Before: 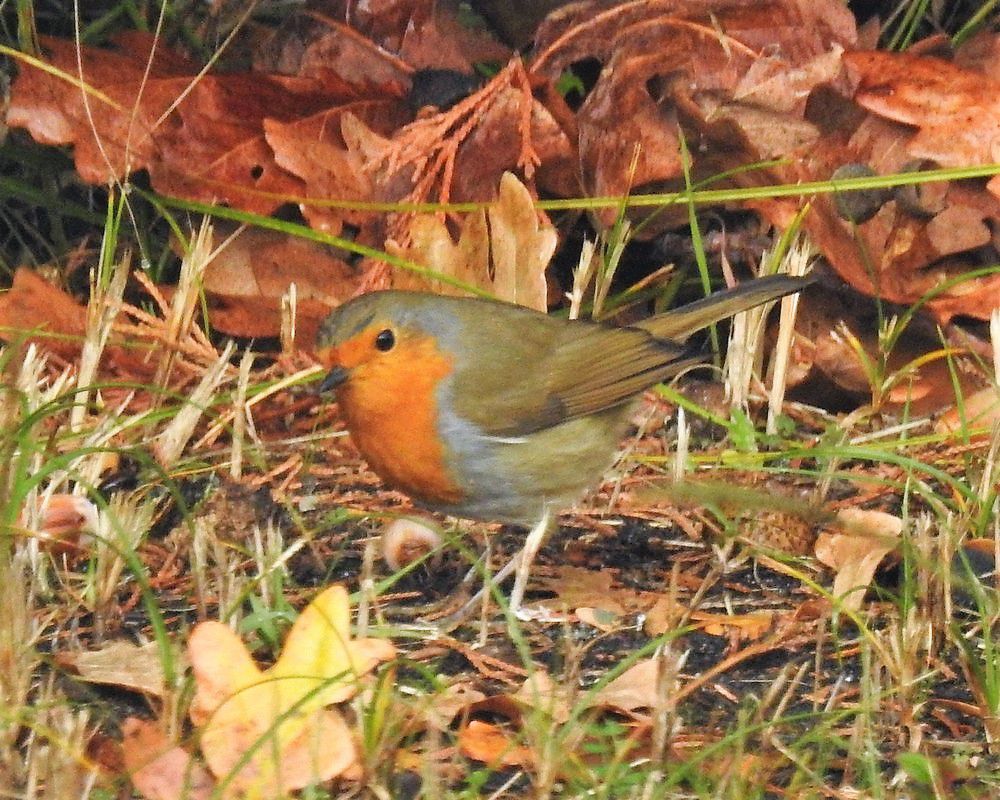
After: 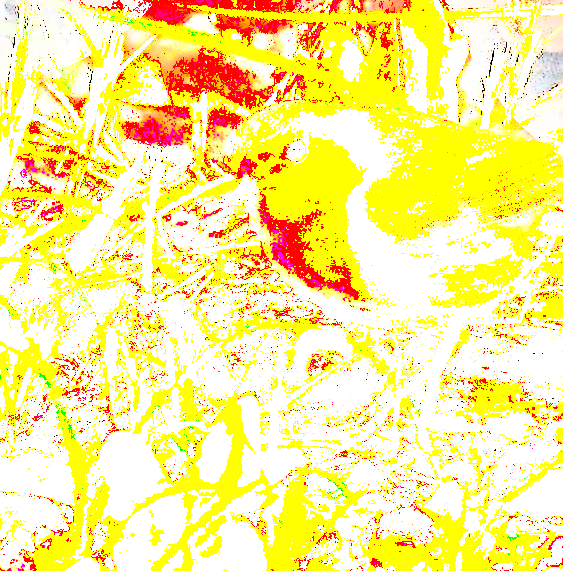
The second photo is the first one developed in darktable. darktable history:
shadows and highlights: shadows -21.3, highlights 100, soften with gaussian
exposure: exposure 2.207 EV, compensate highlight preservation false
sharpen: on, module defaults
crop: left 8.966%, top 23.852%, right 34.699%, bottom 4.703%
tone equalizer: -8 EV -0.75 EV, -7 EV -0.7 EV, -6 EV -0.6 EV, -5 EV -0.4 EV, -3 EV 0.4 EV, -2 EV 0.6 EV, -1 EV 0.7 EV, +0 EV 0.75 EV, edges refinement/feathering 500, mask exposure compensation -1.57 EV, preserve details no
